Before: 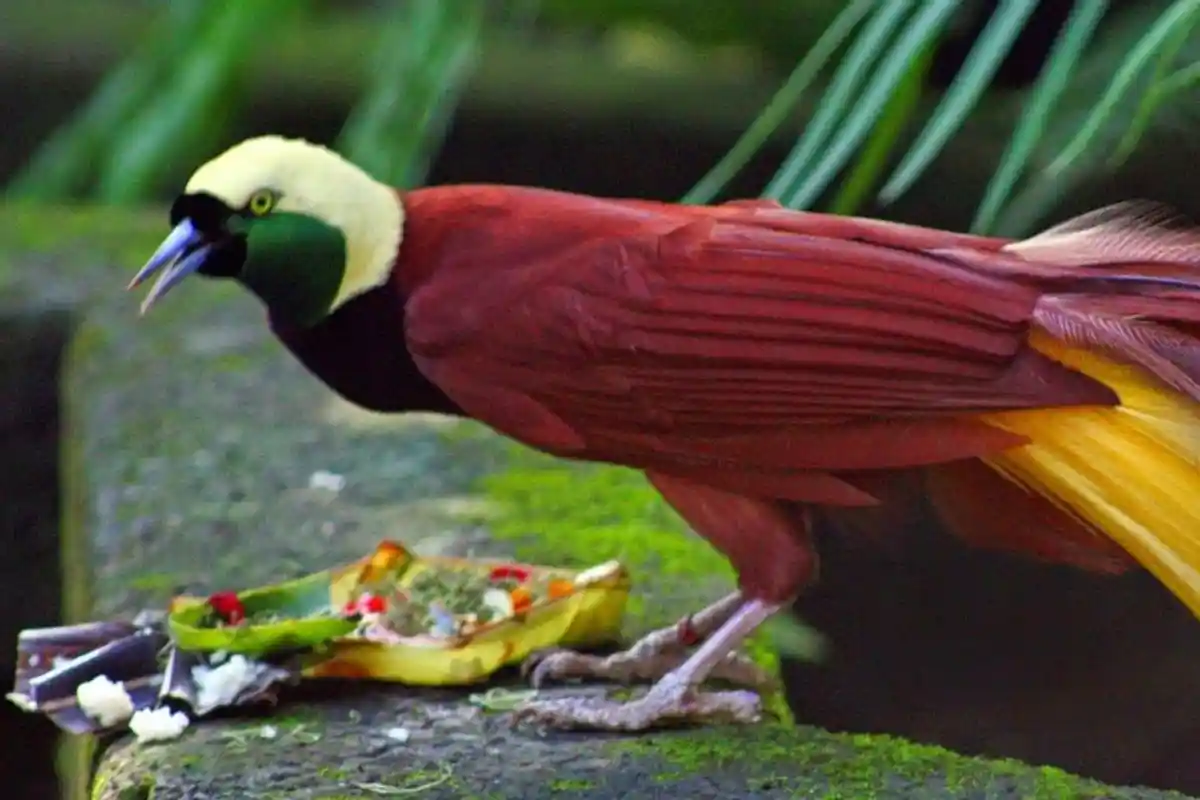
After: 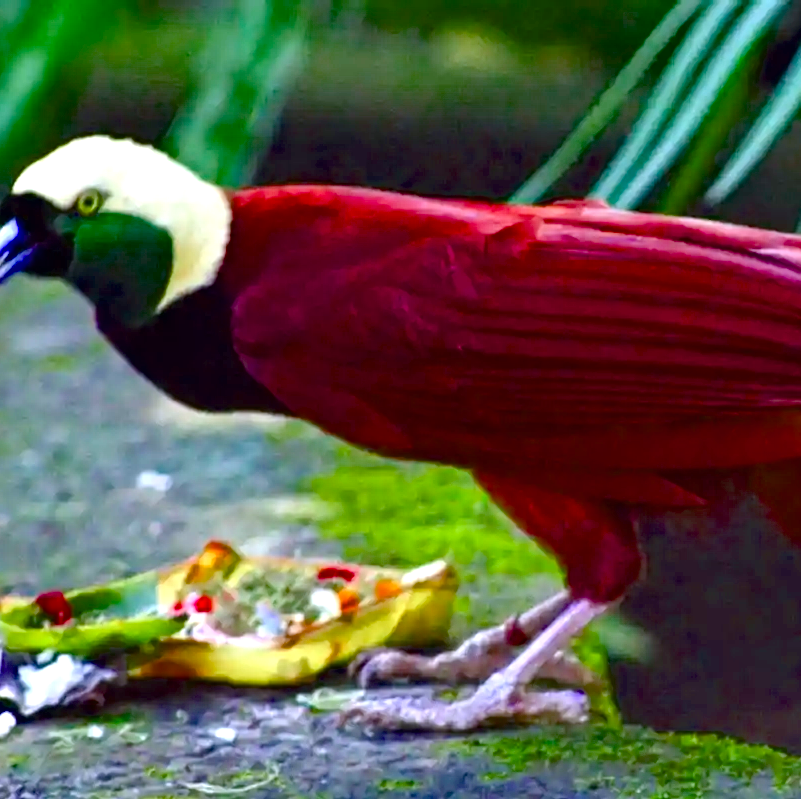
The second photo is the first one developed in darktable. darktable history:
exposure: black level correction 0, exposure 0.7 EV, compensate exposure bias true, compensate highlight preservation false
crop and rotate: left 14.427%, right 18.811%
color calibration: illuminant custom, x 0.363, y 0.384, temperature 4526.29 K
color balance rgb: perceptual saturation grading › global saturation 34.593%, perceptual saturation grading › highlights -29.993%, perceptual saturation grading › shadows 35.559%, global vibrance -1.523%, saturation formula JzAzBz (2021)
shadows and highlights: shadows 11.98, white point adjustment 1.12, highlights -1.86, soften with gaussian
